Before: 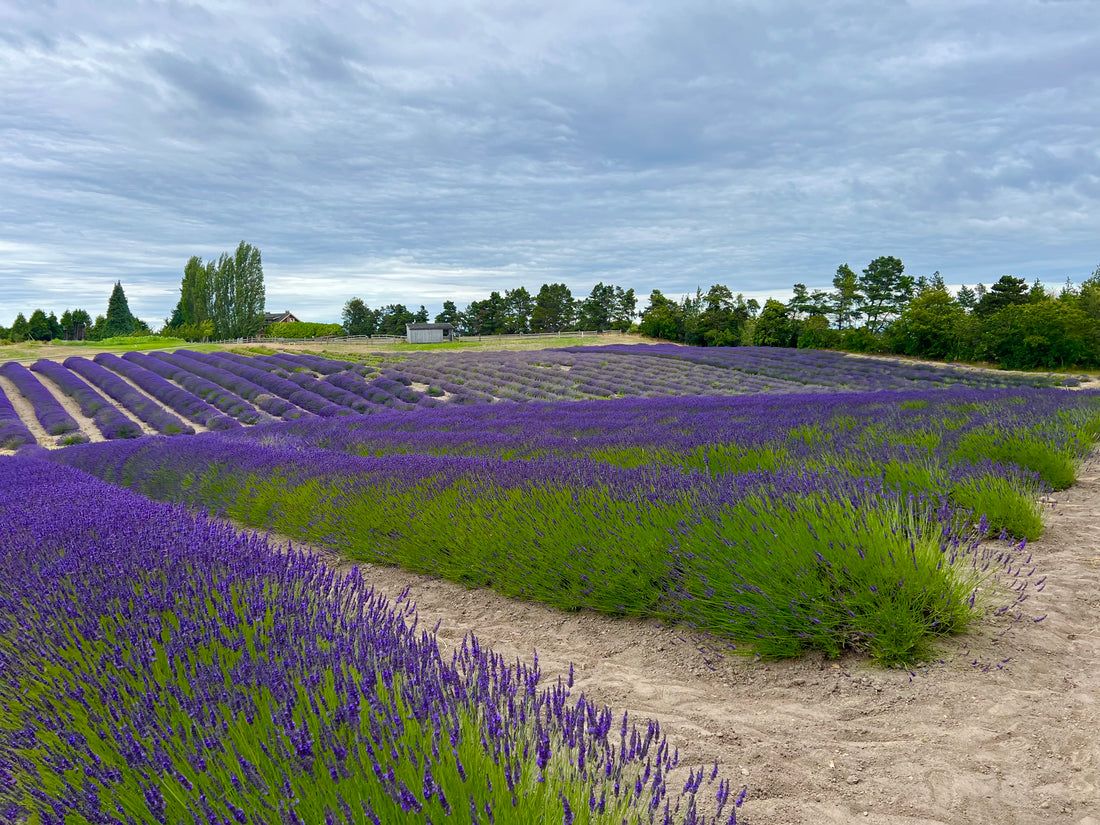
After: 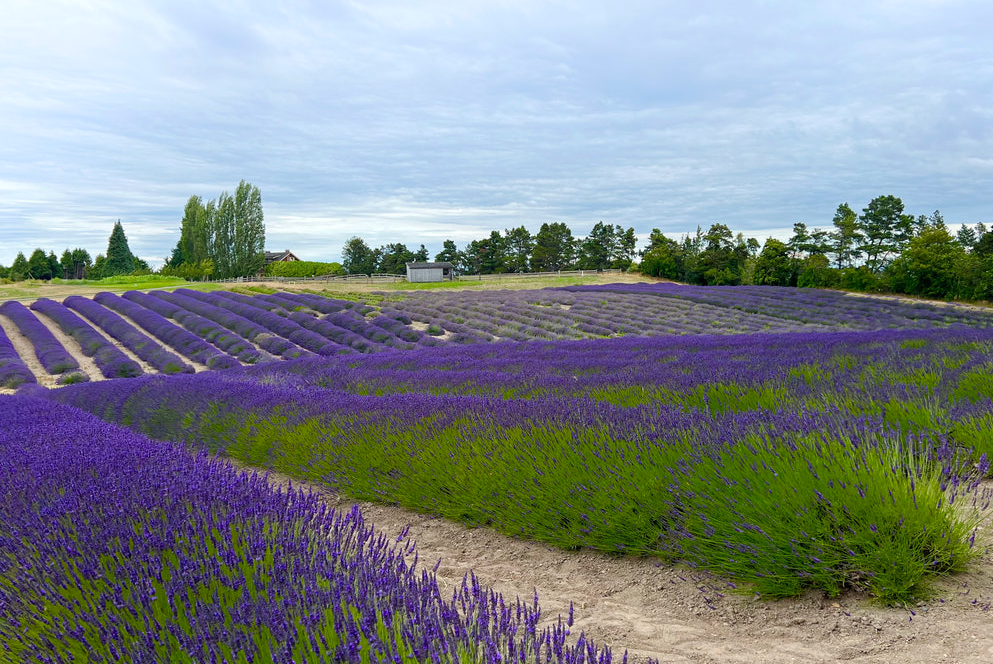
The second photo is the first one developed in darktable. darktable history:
shadows and highlights: shadows -54.3, highlights 86.09, soften with gaussian
crop: top 7.49%, right 9.717%, bottom 11.943%
